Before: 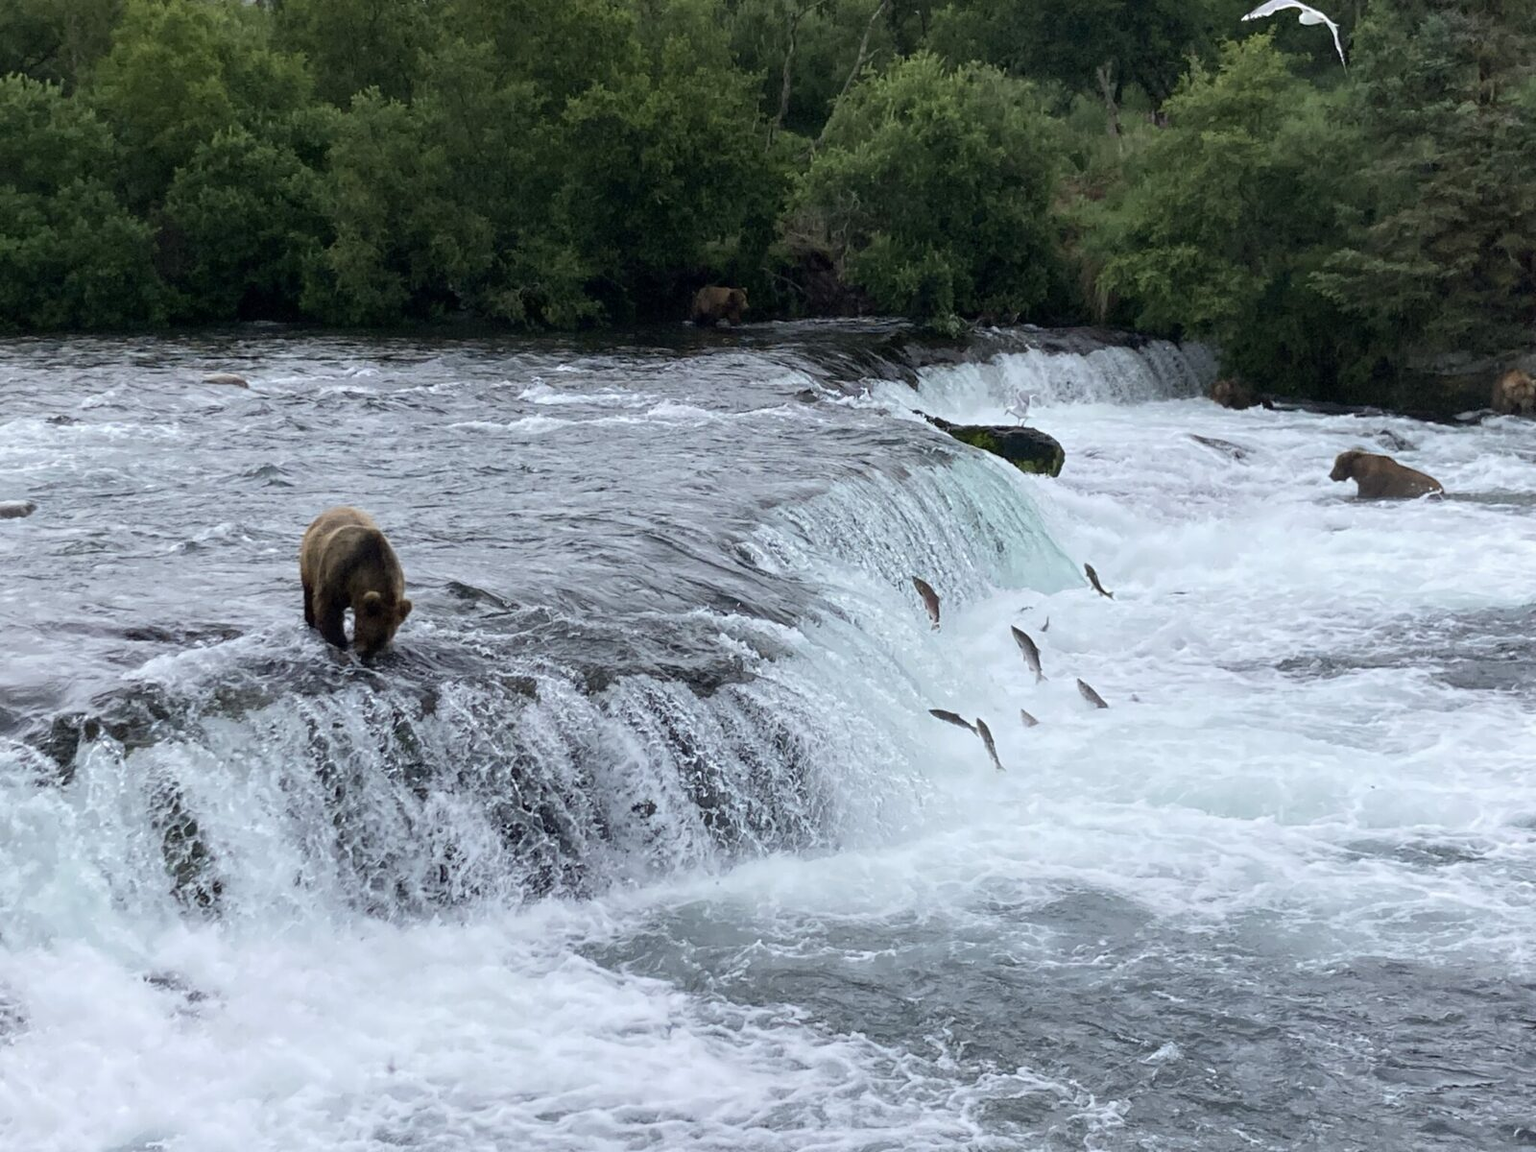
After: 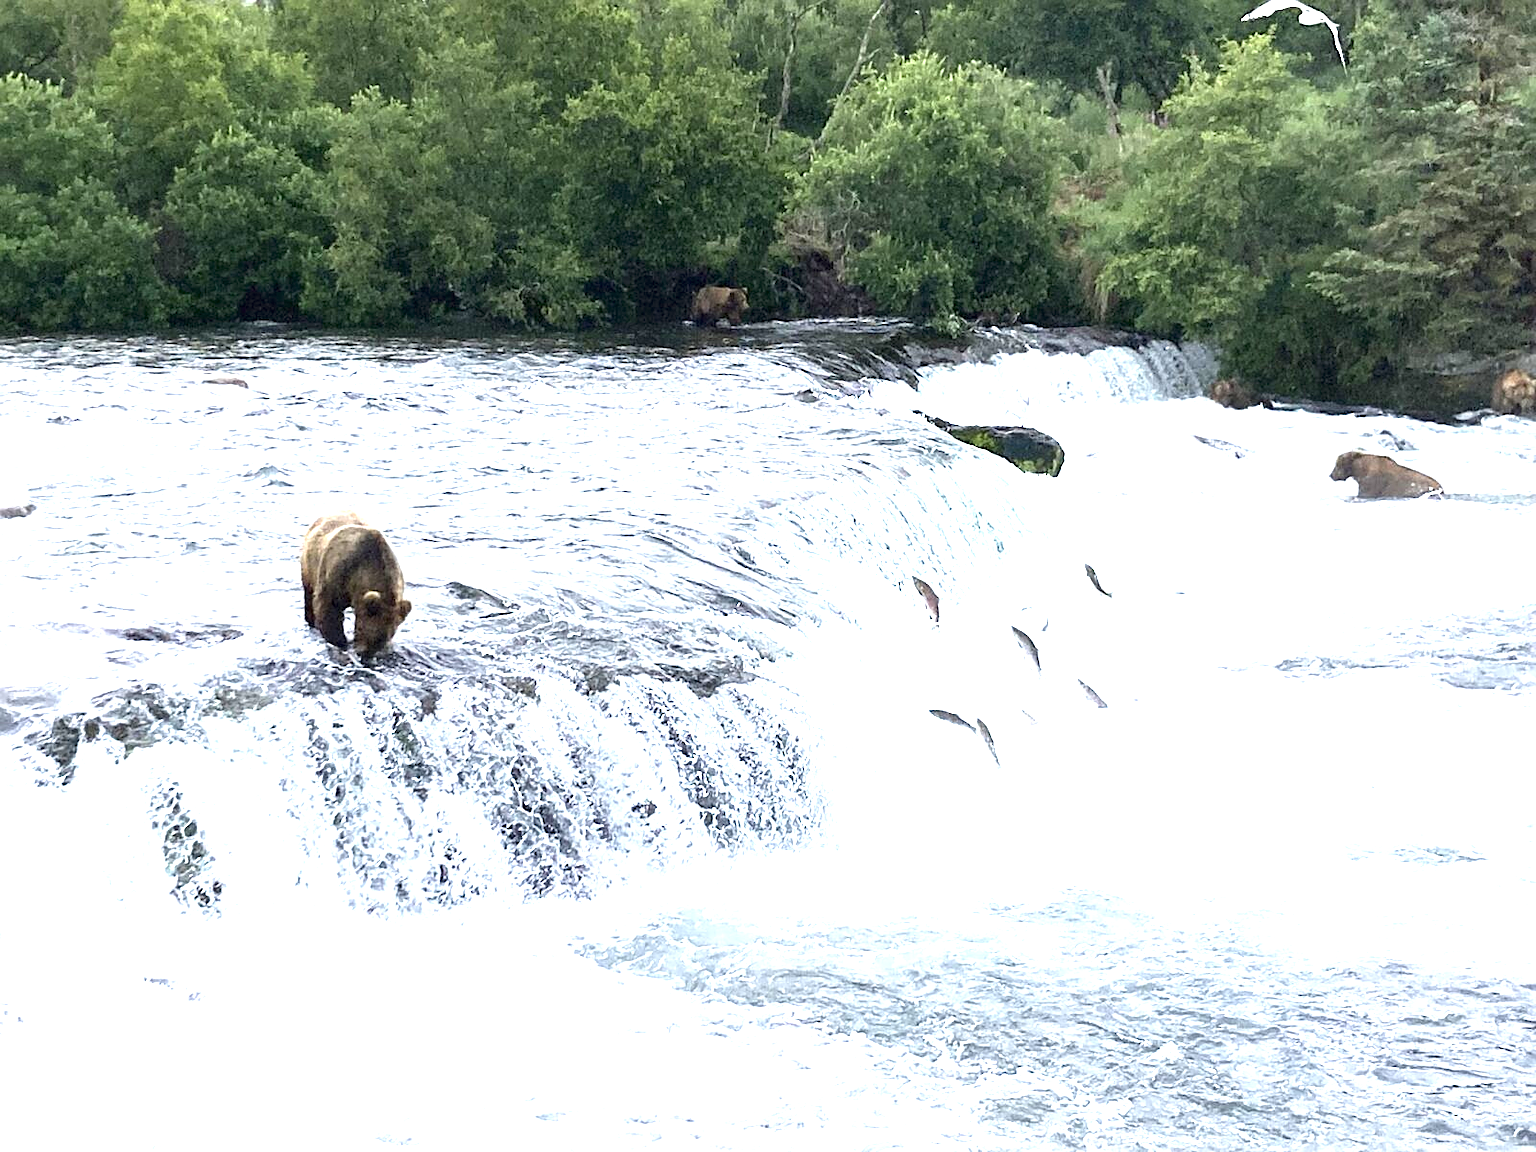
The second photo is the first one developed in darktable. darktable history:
exposure: black level correction 0, exposure 1.975 EV, compensate exposure bias true, compensate highlight preservation false
sharpen: on, module defaults
